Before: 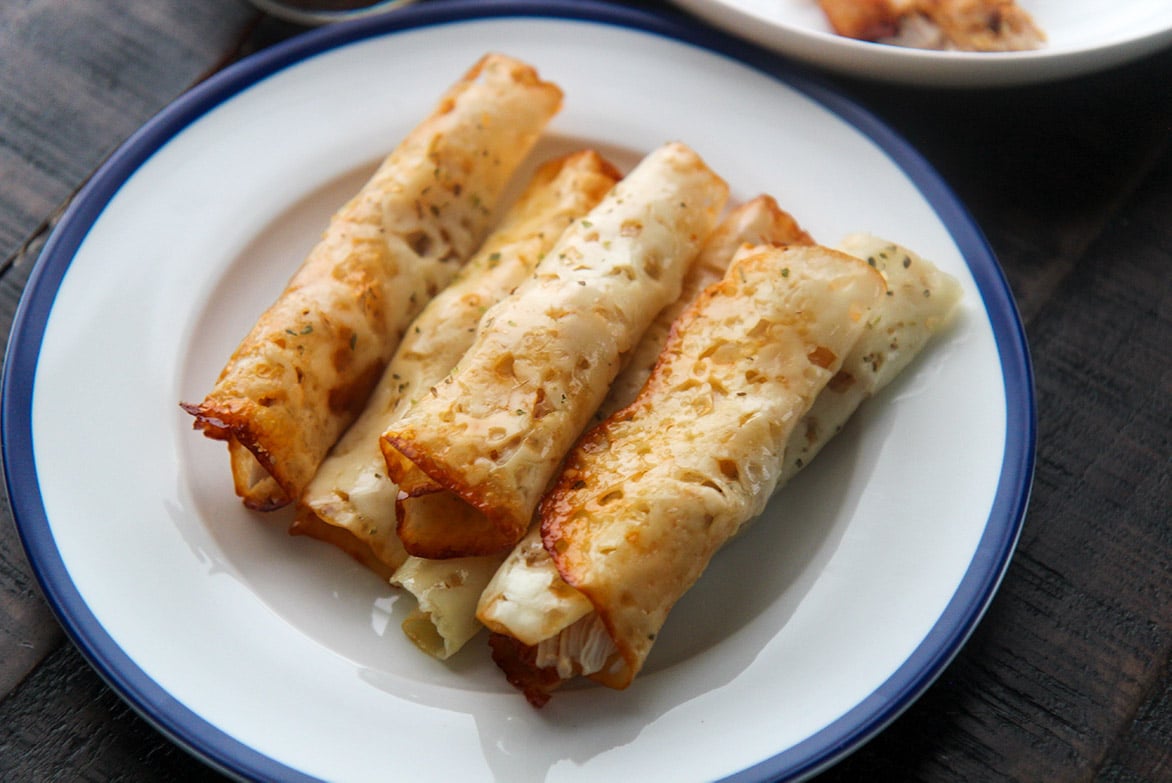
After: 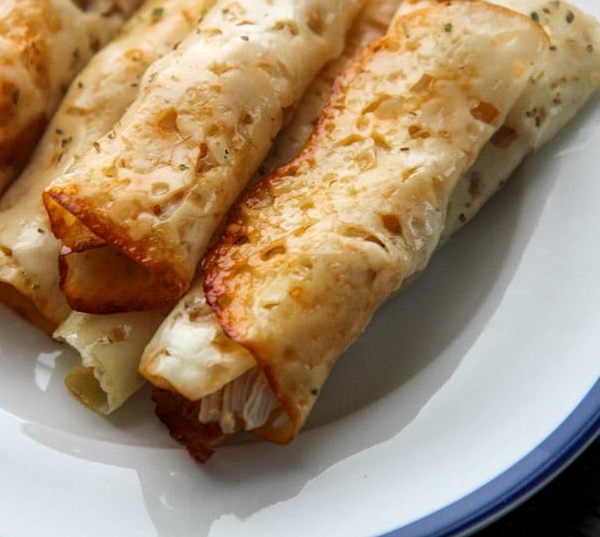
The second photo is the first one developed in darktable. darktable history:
shadows and highlights: shadows 36.36, highlights -27.08, soften with gaussian
crop and rotate: left 28.884%, top 31.415%, right 19.846%
local contrast: highlights 106%, shadows 98%, detail 120%, midtone range 0.2
